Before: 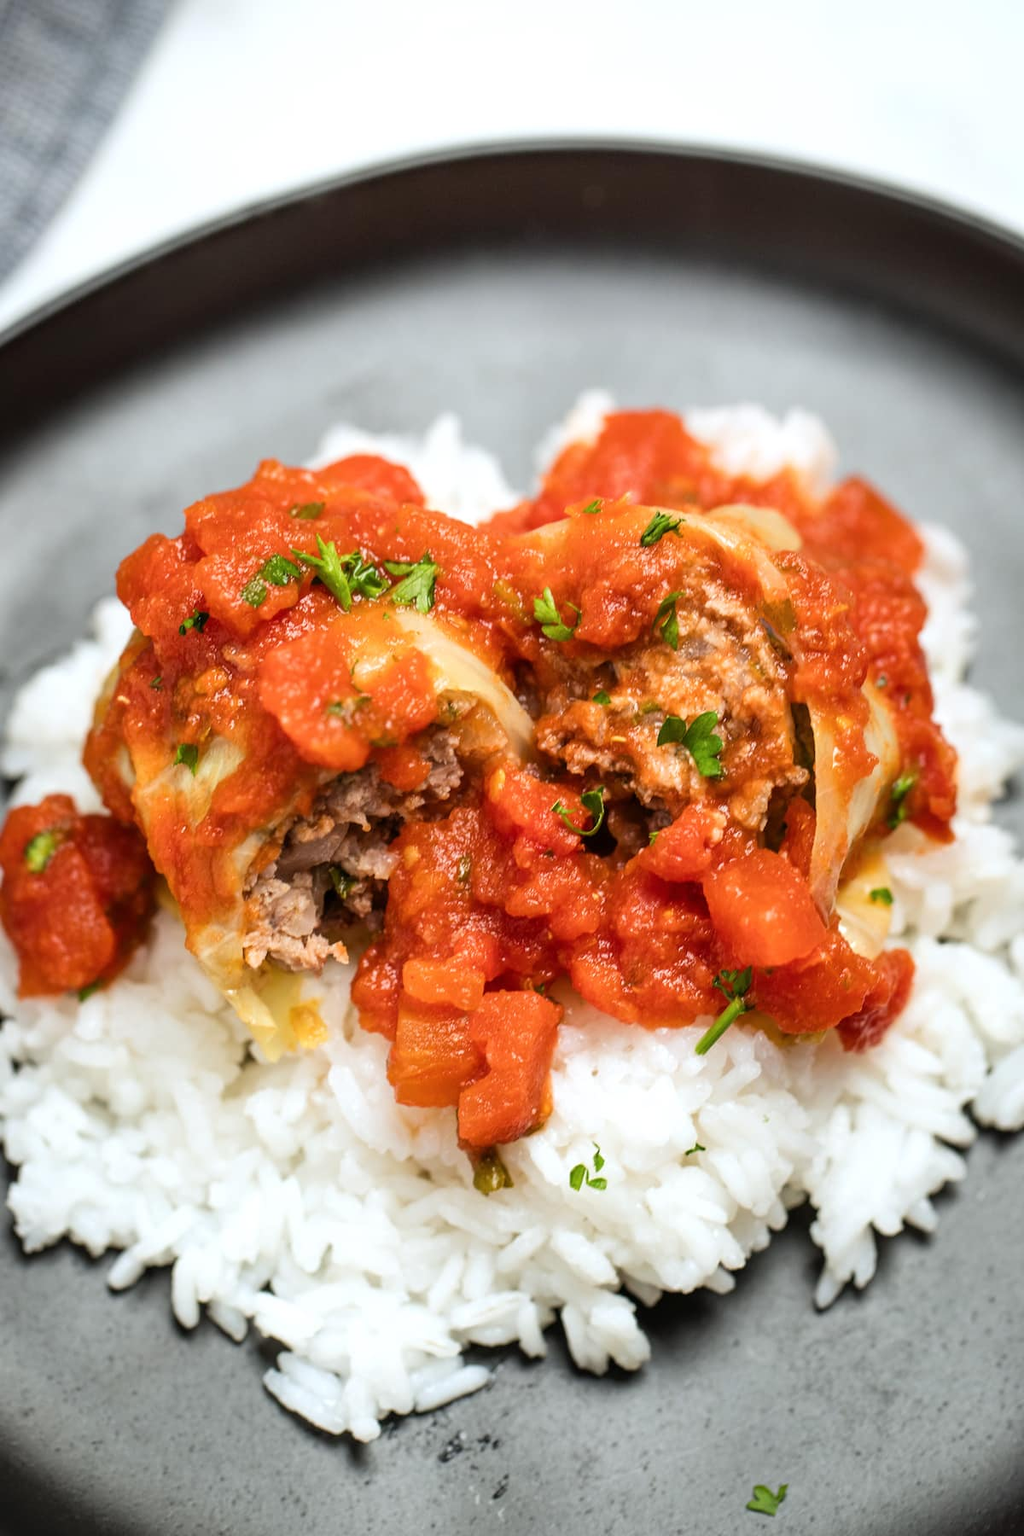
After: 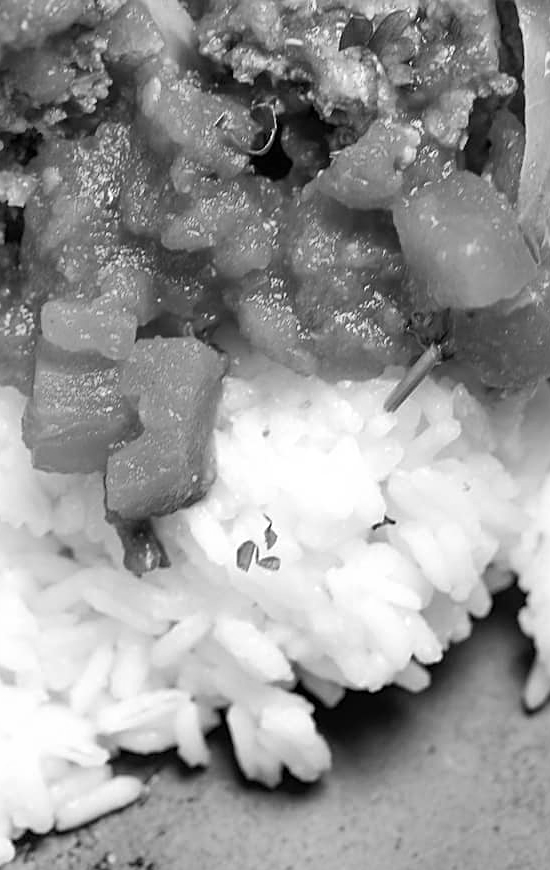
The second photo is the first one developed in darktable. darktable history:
contrast brightness saturation: saturation -1
sharpen: on, module defaults
crop: left 35.976%, top 45.819%, right 18.162%, bottom 5.807%
color balance rgb: linear chroma grading › global chroma 15%, perceptual saturation grading › global saturation 30%
